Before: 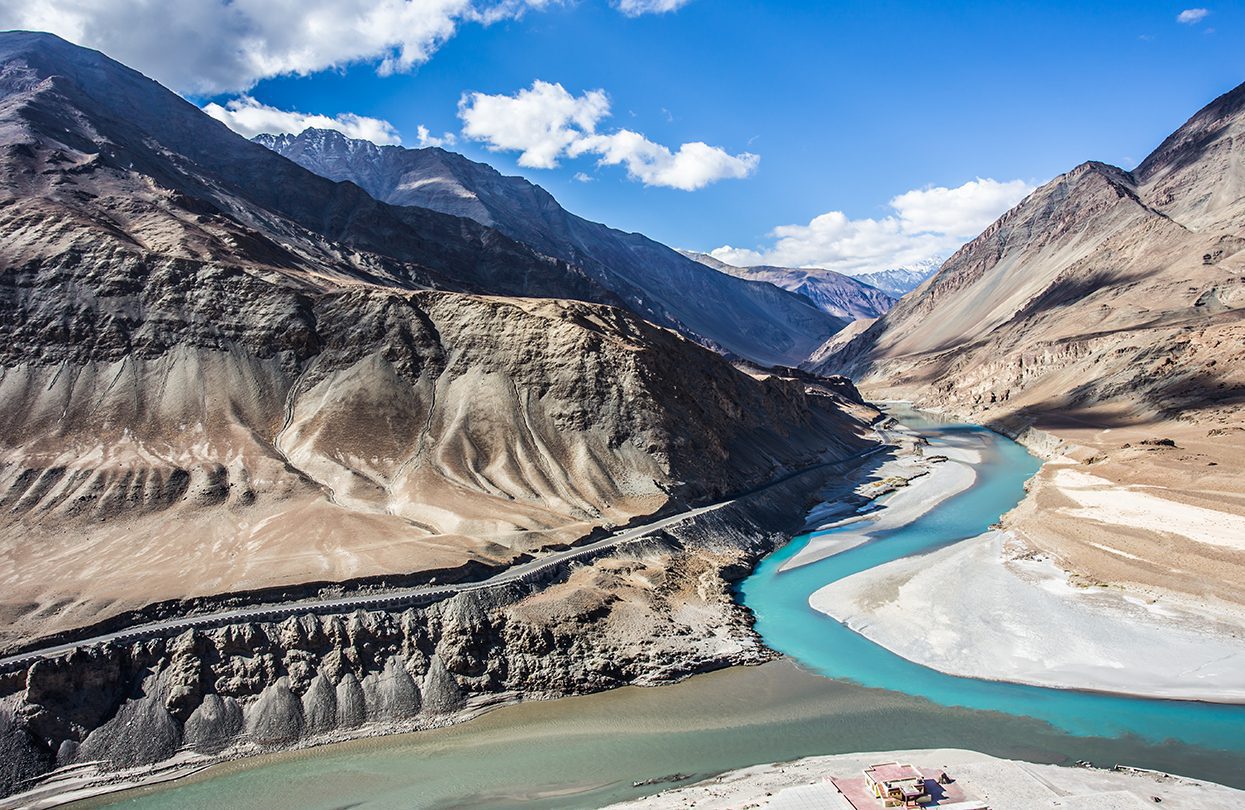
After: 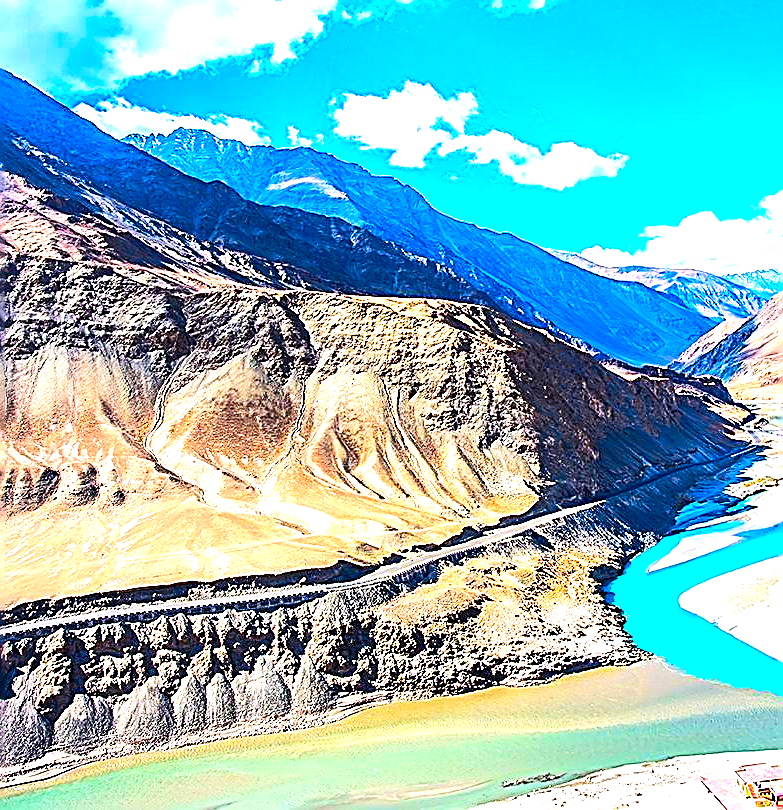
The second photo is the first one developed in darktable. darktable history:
sharpen: amount 1.852
color correction: highlights a* 1.64, highlights b* -1.68, saturation 2.52
crop: left 10.473%, right 26.579%
exposure: black level correction 0, exposure 1.2 EV, compensate highlight preservation false
tone equalizer: -8 EV 0.001 EV, -7 EV -0.032 EV, -6 EV 0.035 EV, -5 EV 0.028 EV, -4 EV 0.236 EV, -3 EV 0.63 EV, -2 EV 0.564 EV, -1 EV 0.195 EV, +0 EV 0.037 EV, edges refinement/feathering 500, mask exposure compensation -1.57 EV, preserve details no
